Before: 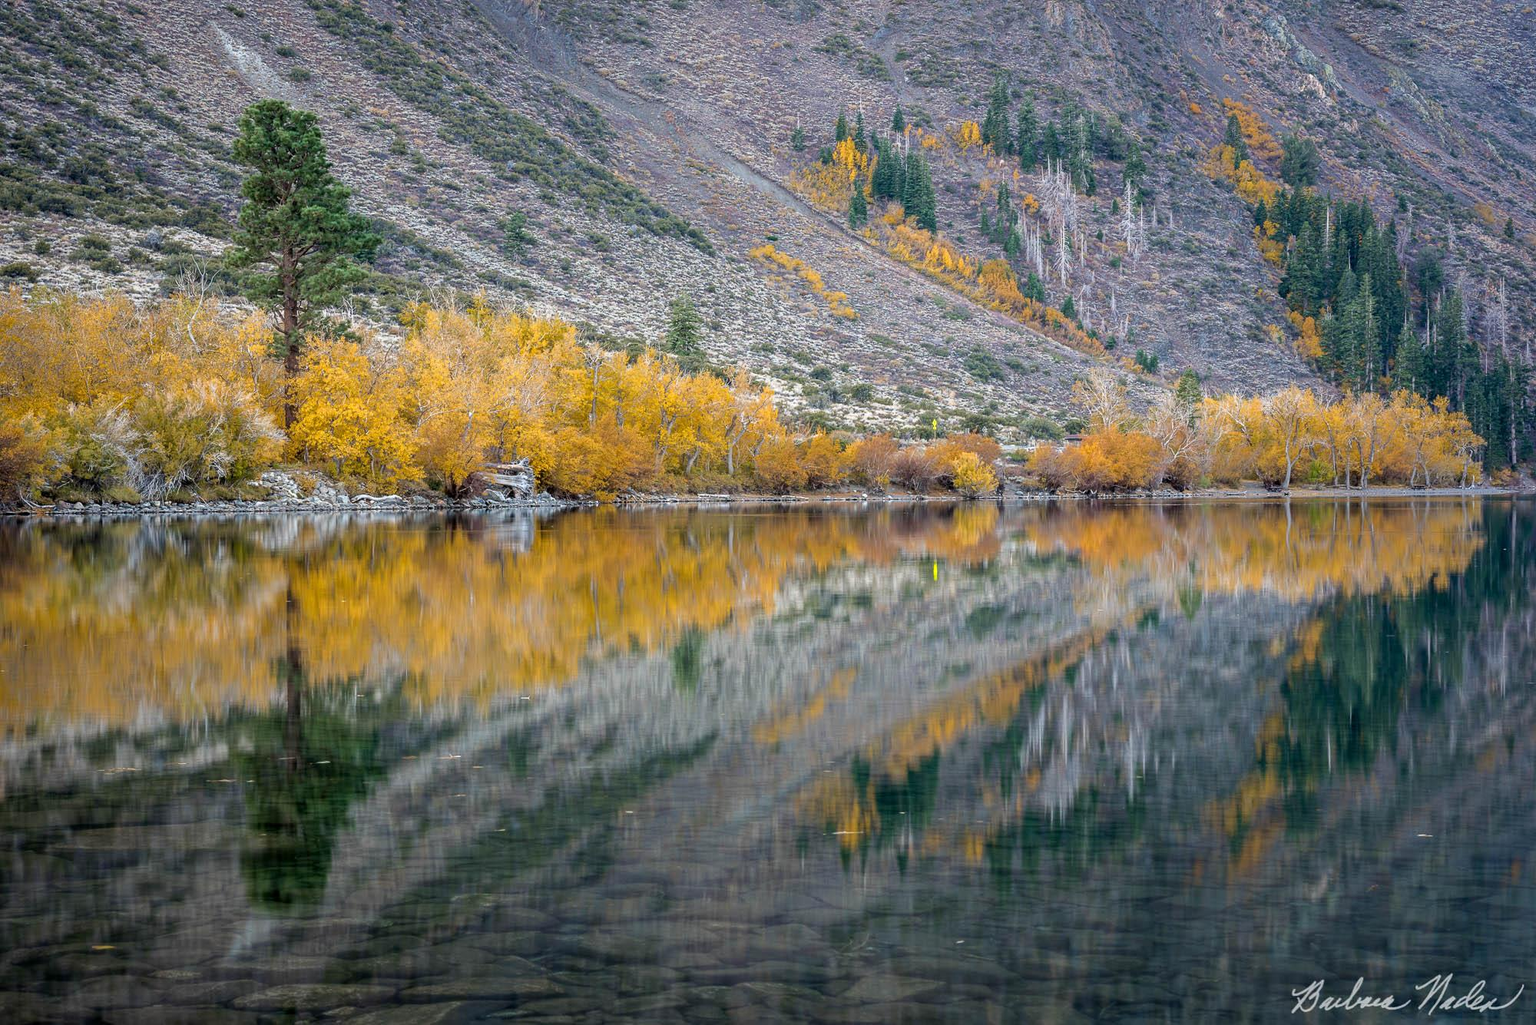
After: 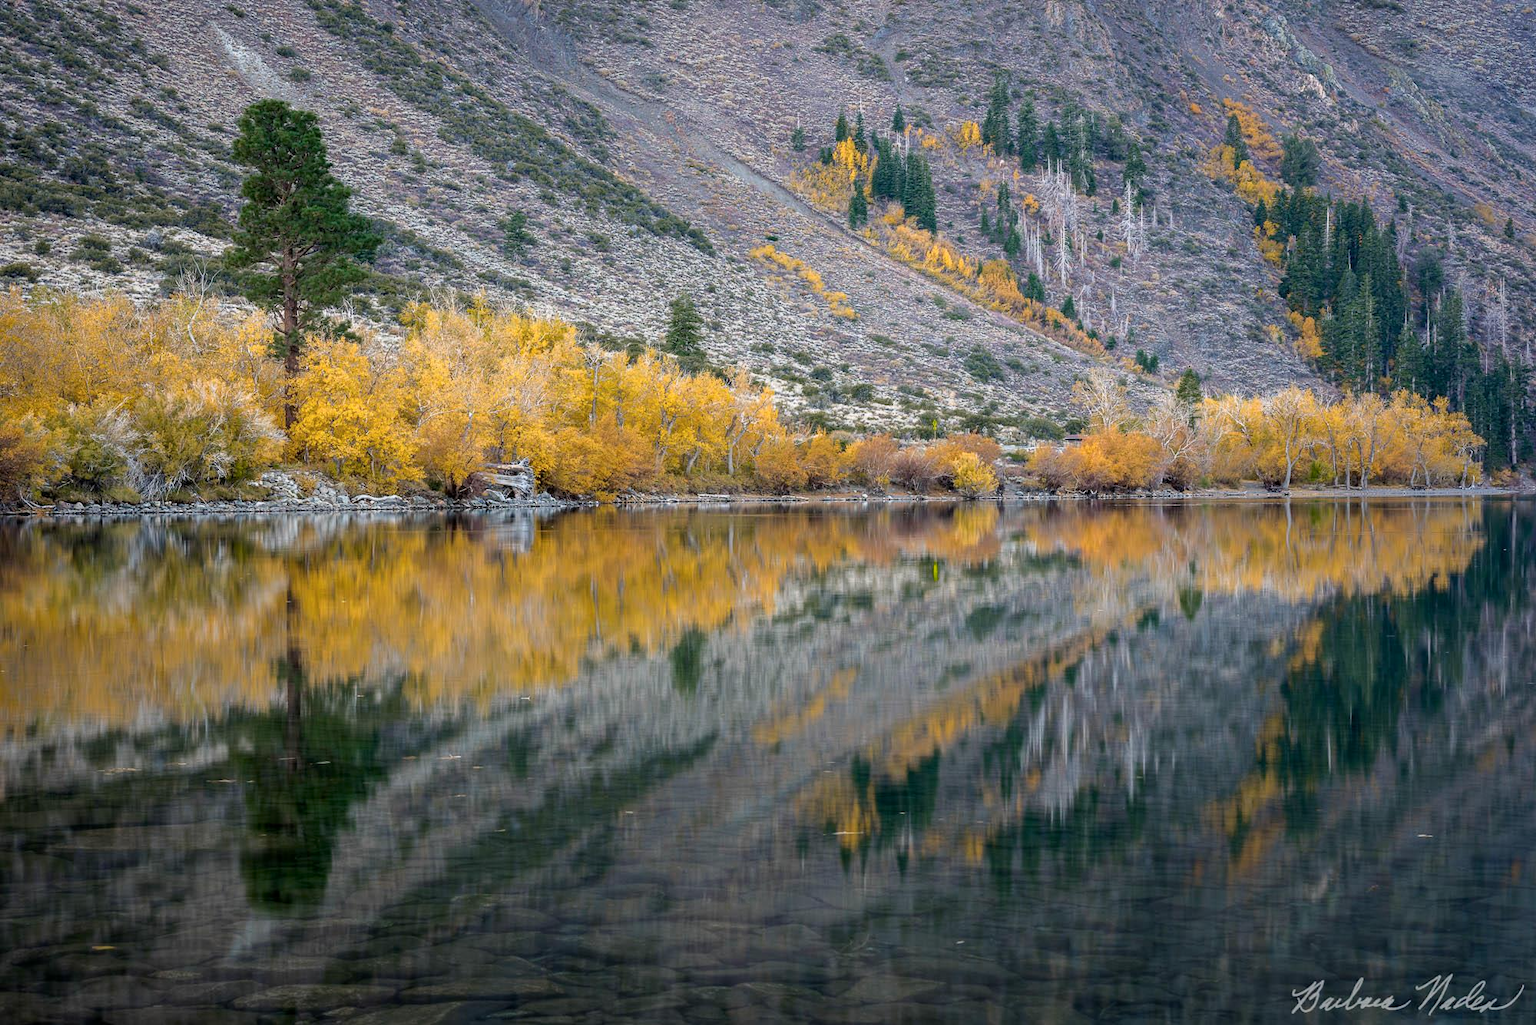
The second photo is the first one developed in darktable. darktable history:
color zones: curves: ch0 [(0.25, 0.5) (0.347, 0.092) (0.75, 0.5)]; ch1 [(0.25, 0.5) (0.33, 0.51) (0.75, 0.5)]
graduated density: rotation -180°, offset 24.95
